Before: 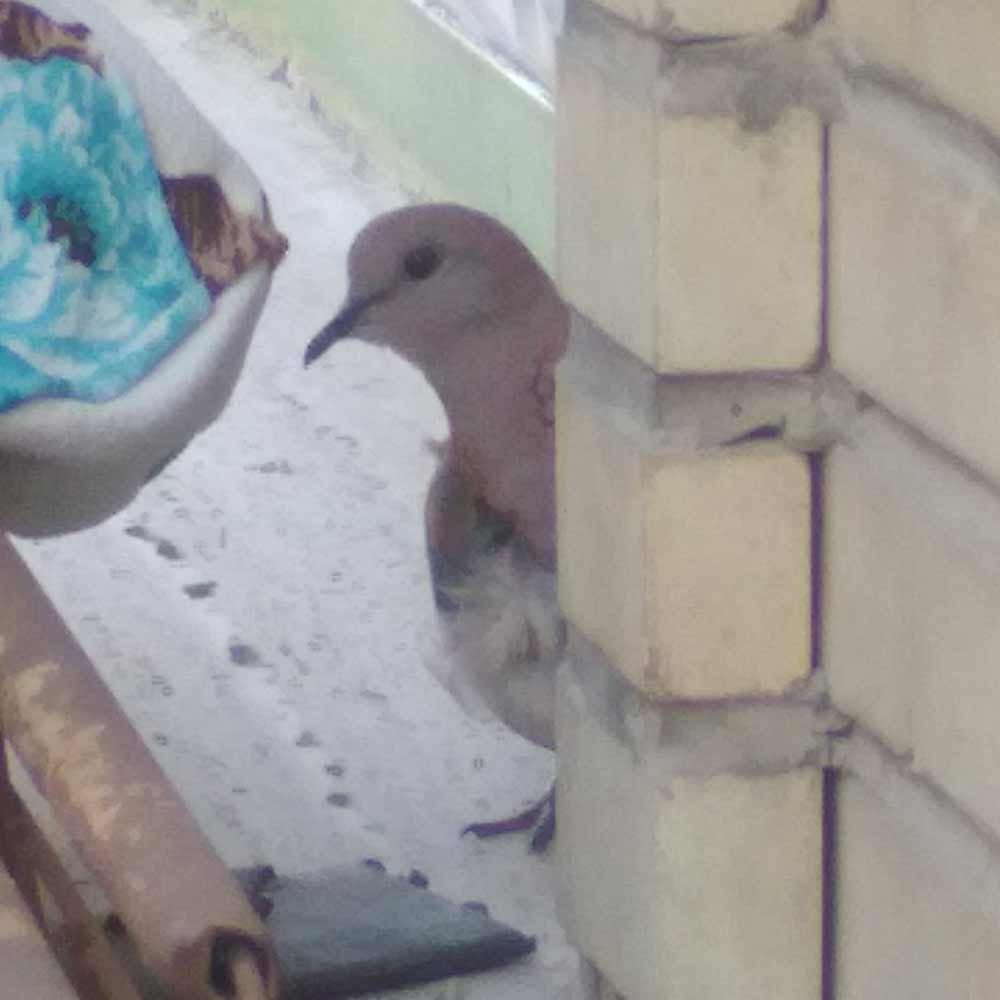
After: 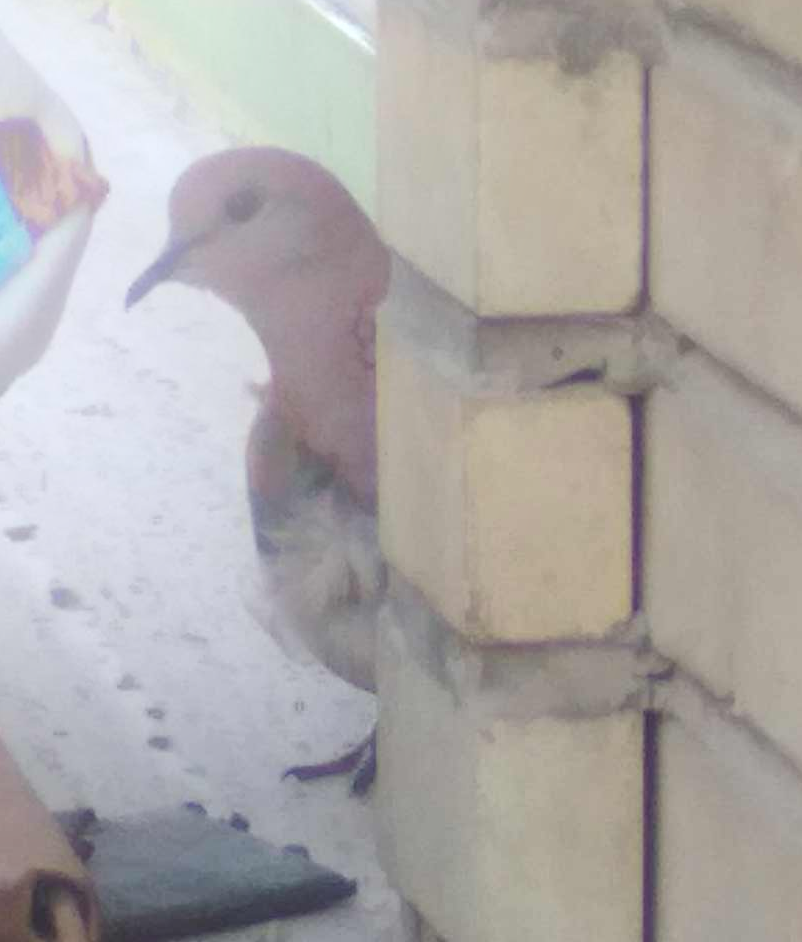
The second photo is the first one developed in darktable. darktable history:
bloom: size 40%
exposure: exposure 0 EV, compensate highlight preservation false
crop and rotate: left 17.959%, top 5.771%, right 1.742%
